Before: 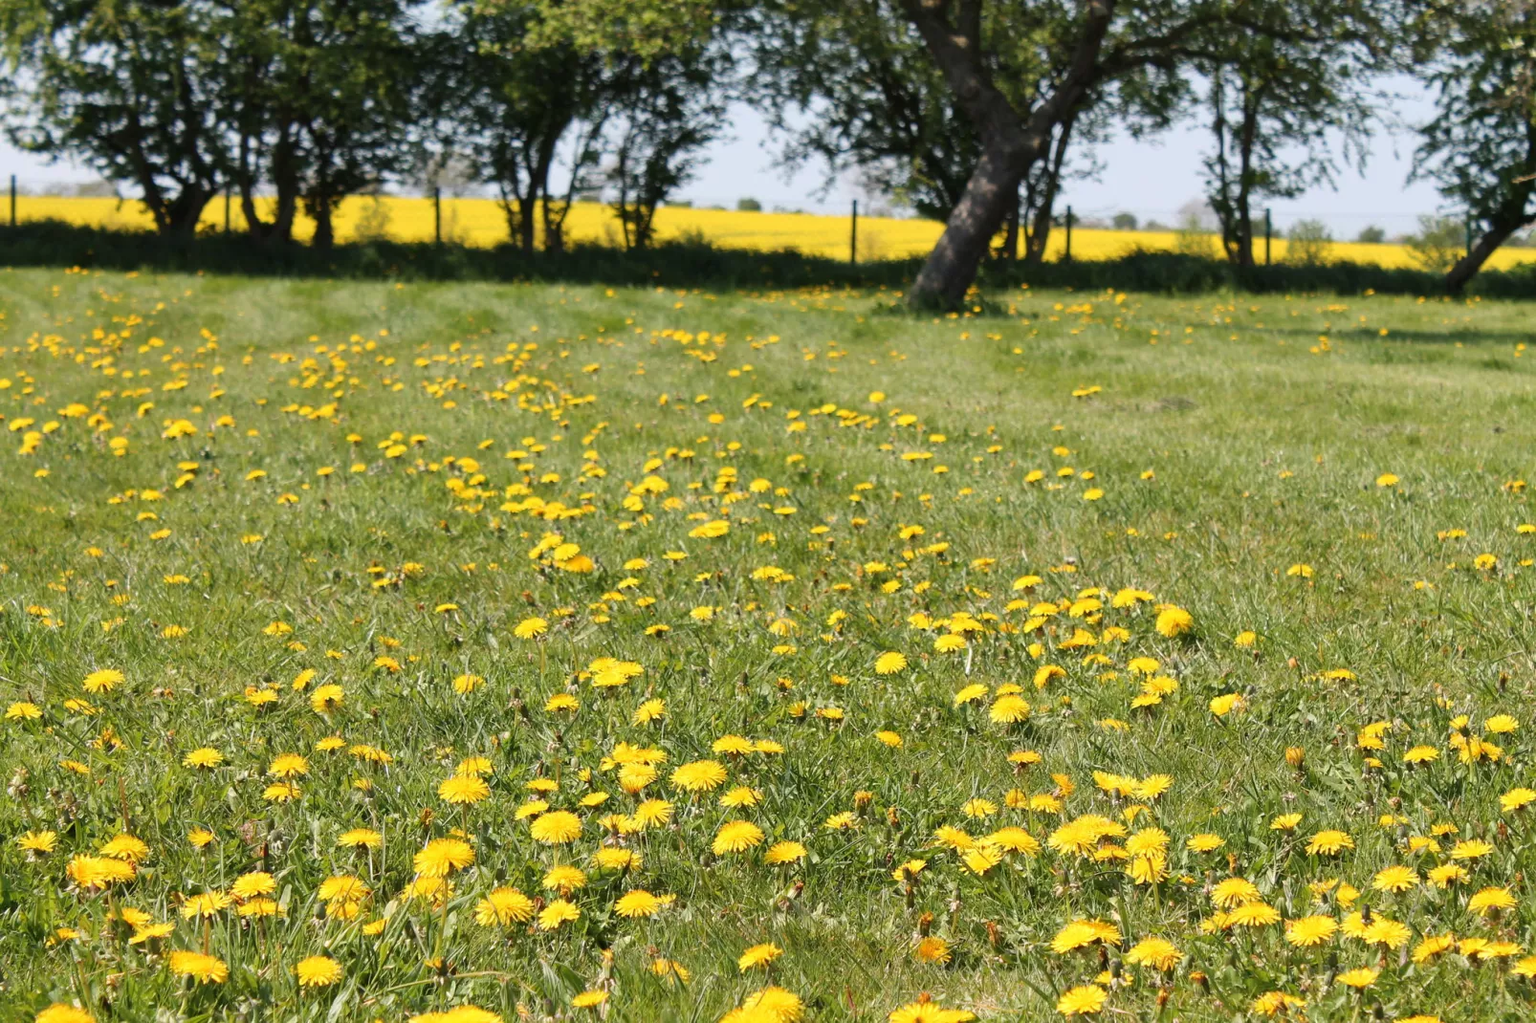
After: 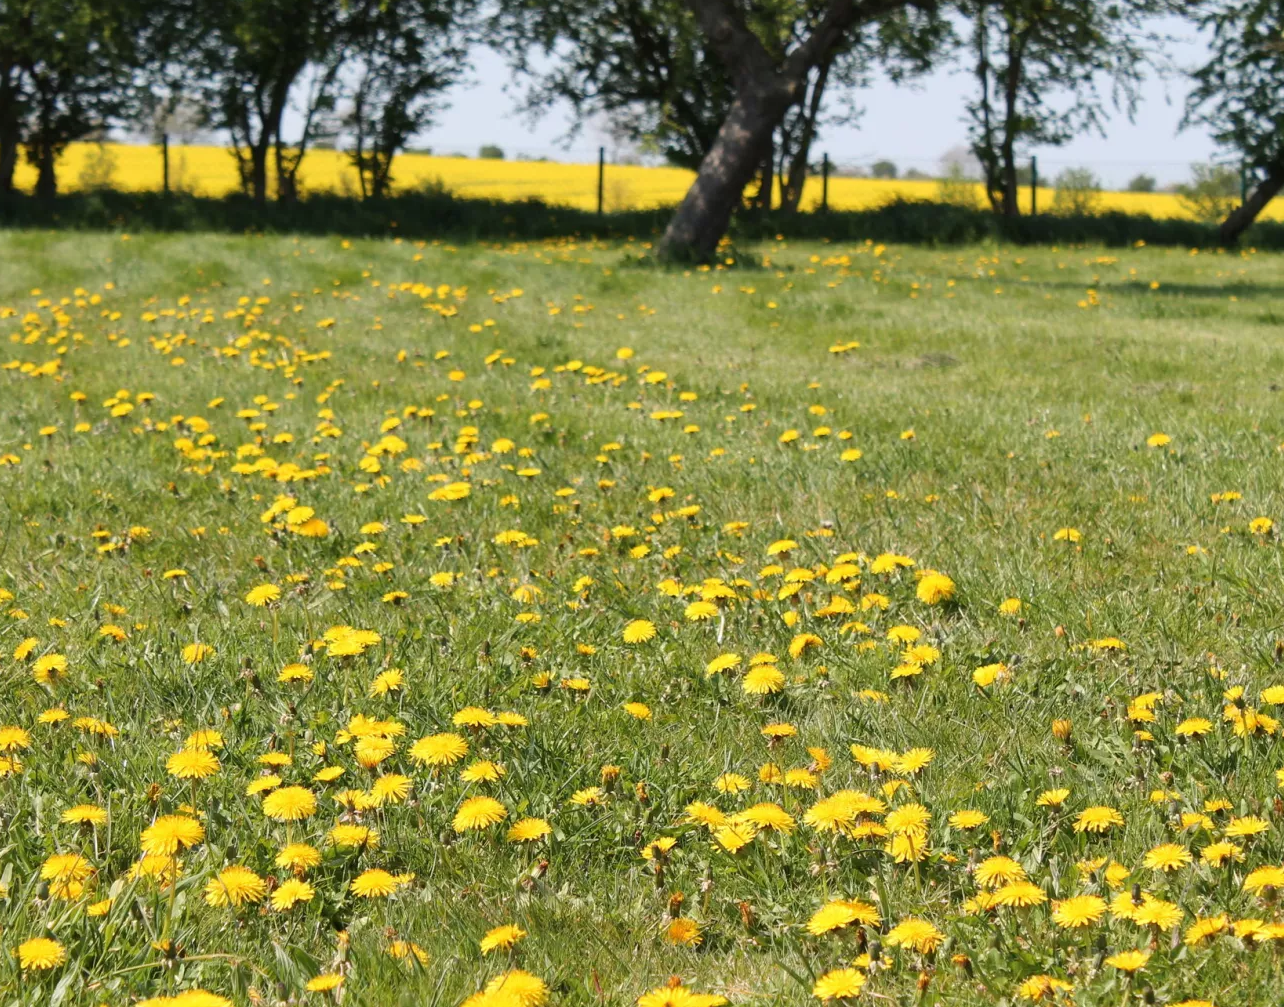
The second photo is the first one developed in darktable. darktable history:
crop and rotate: left 18.197%, top 5.808%, right 1.835%
